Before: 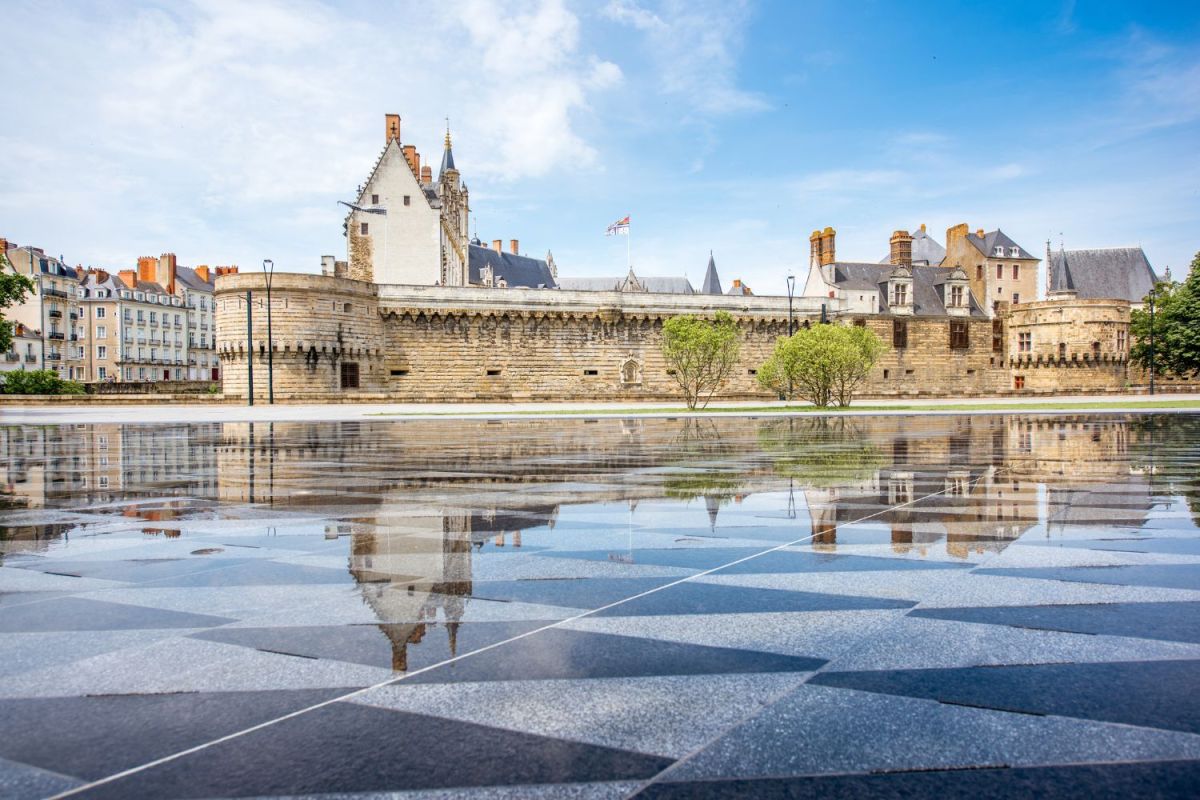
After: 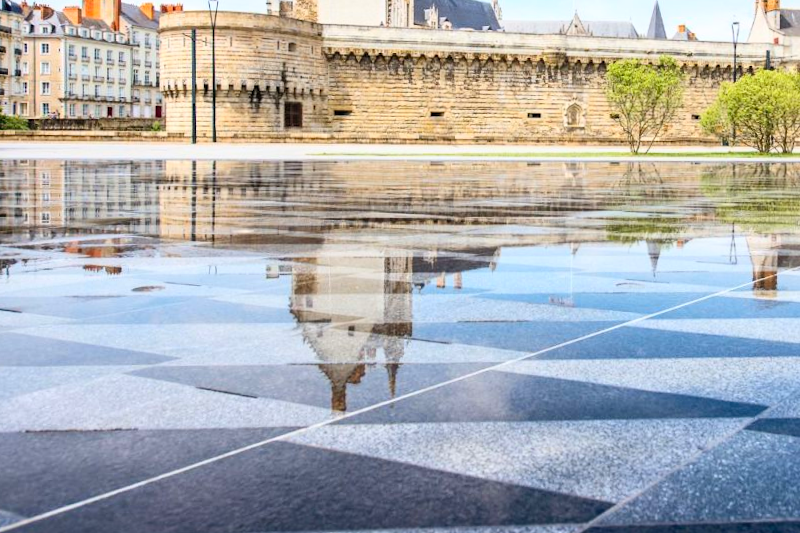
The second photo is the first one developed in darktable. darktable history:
crop and rotate: angle -0.82°, left 3.85%, top 31.828%, right 27.992%
contrast brightness saturation: contrast 0.2, brightness 0.16, saturation 0.22
